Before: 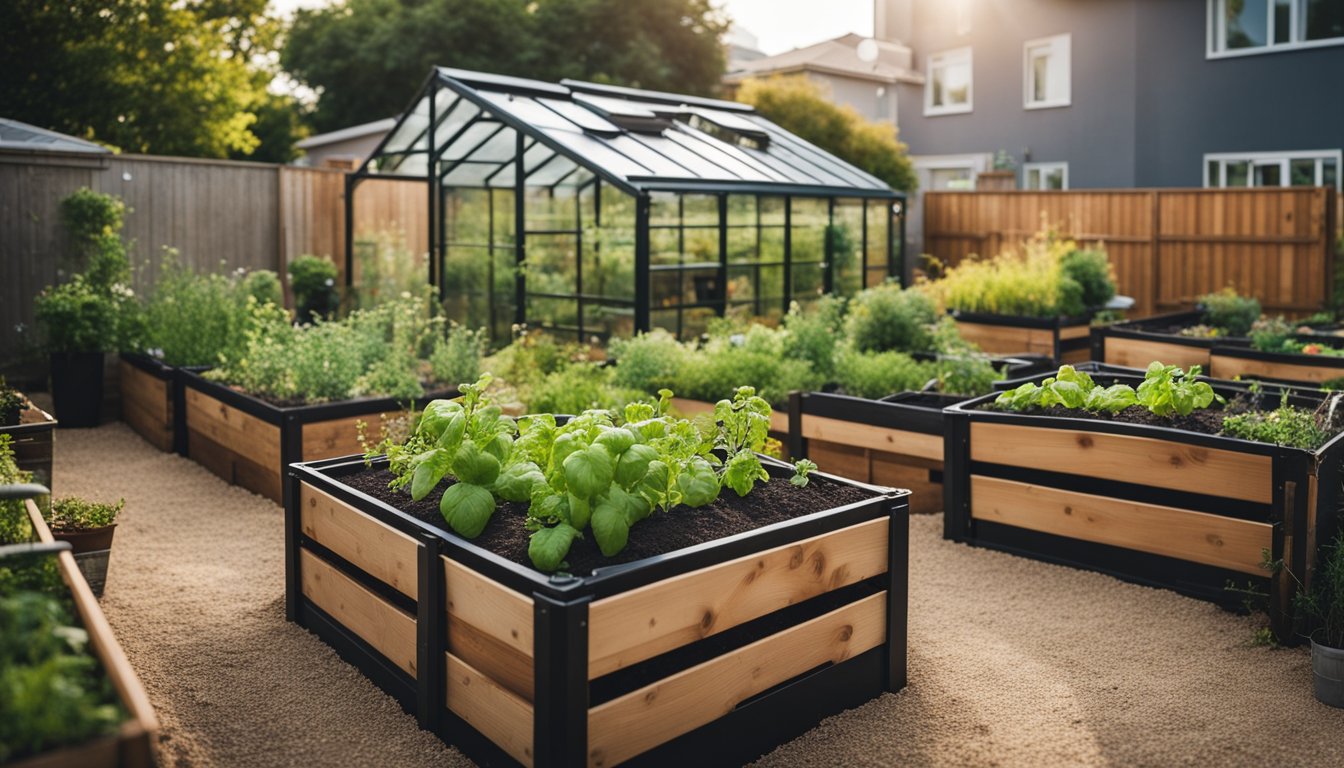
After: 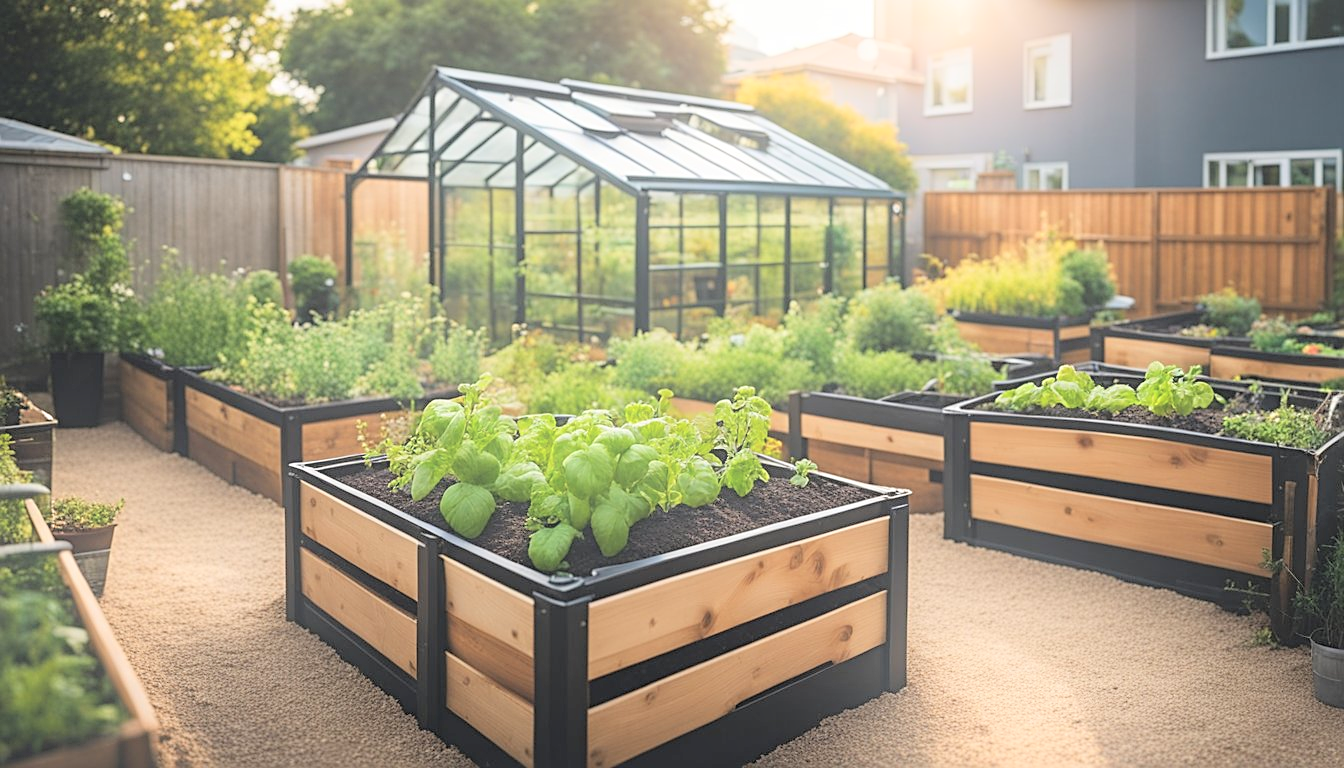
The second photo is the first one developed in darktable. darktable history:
bloom: on, module defaults
sharpen: on, module defaults
contrast brightness saturation: brightness 0.28
